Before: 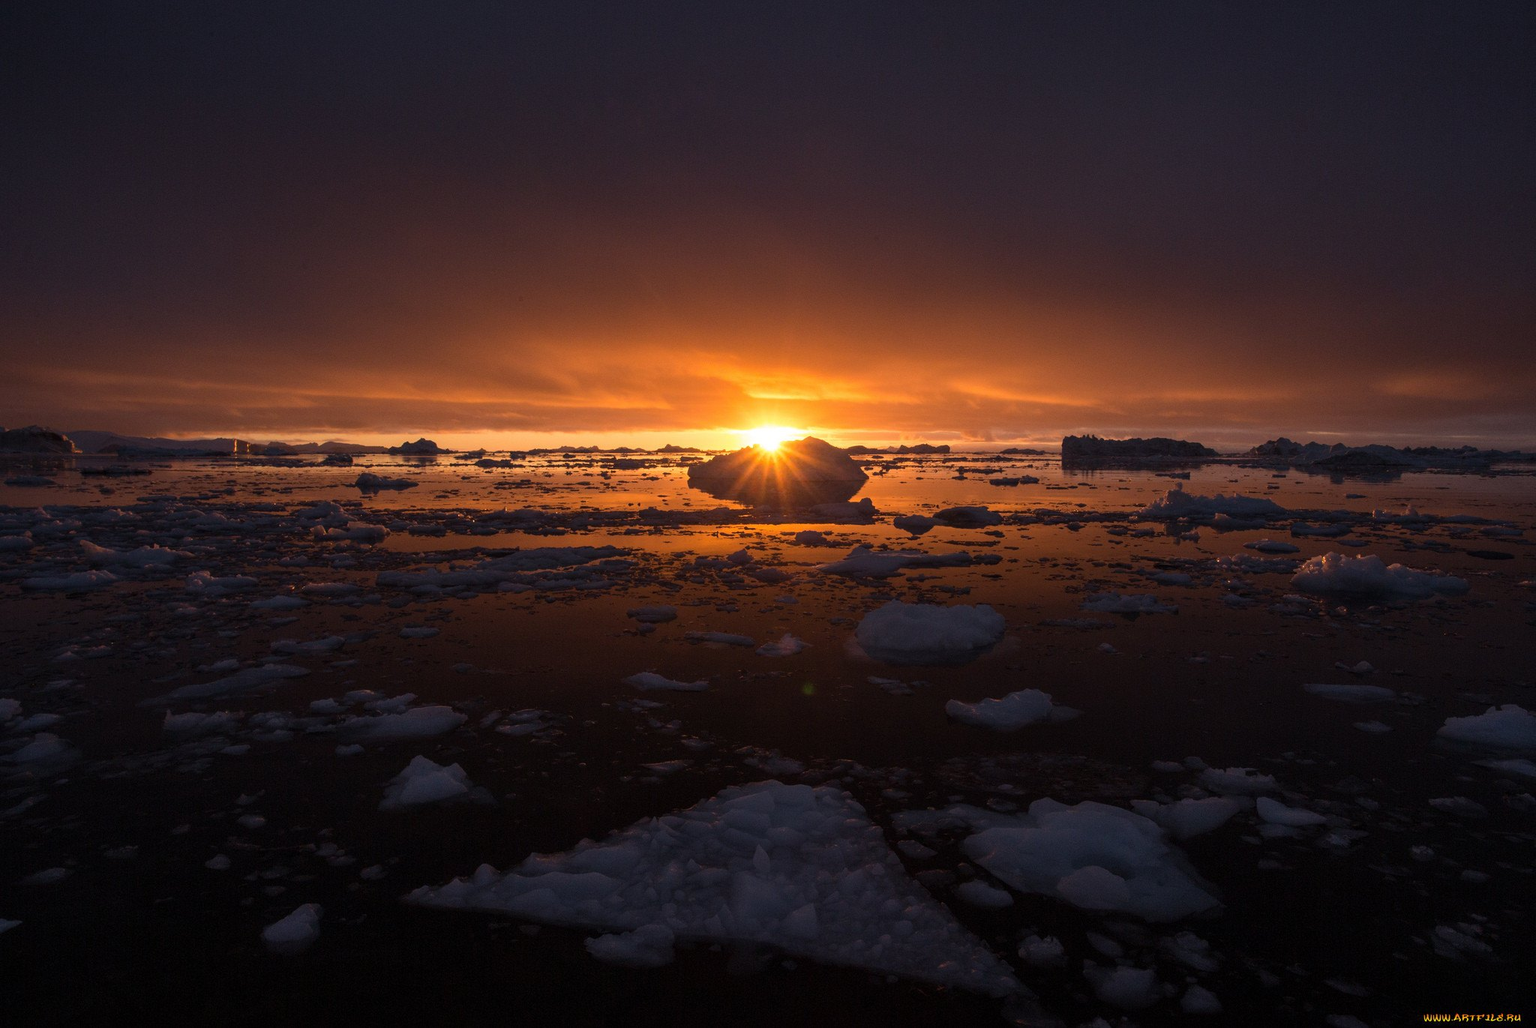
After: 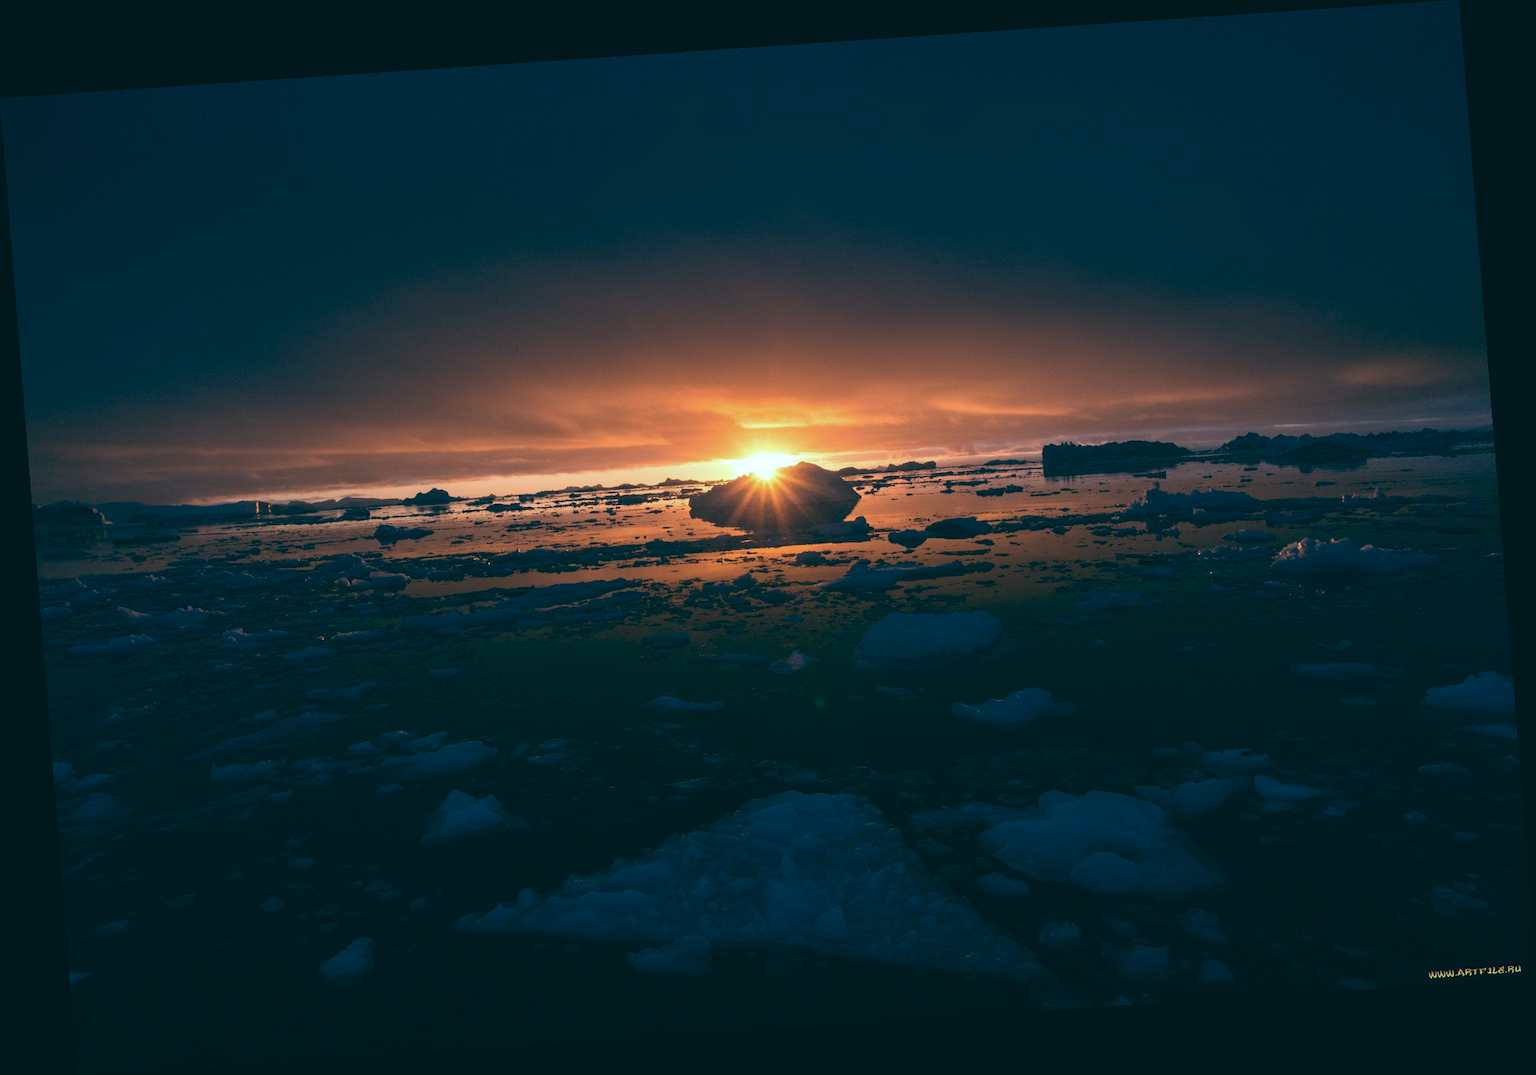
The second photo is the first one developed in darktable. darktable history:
rotate and perspective: rotation -4.2°, shear 0.006, automatic cropping off
white balance: red 0.986, blue 1.01
color calibration: illuminant as shot in camera, adaptation linear Bradford (ICC v4), x 0.406, y 0.405, temperature 3570.35 K, saturation algorithm version 1 (2020)
color balance: lift [1.005, 0.99, 1.007, 1.01], gamma [1, 0.979, 1.011, 1.021], gain [0.923, 1.098, 1.025, 0.902], input saturation 90.45%, contrast 7.73%, output saturation 105.91%
